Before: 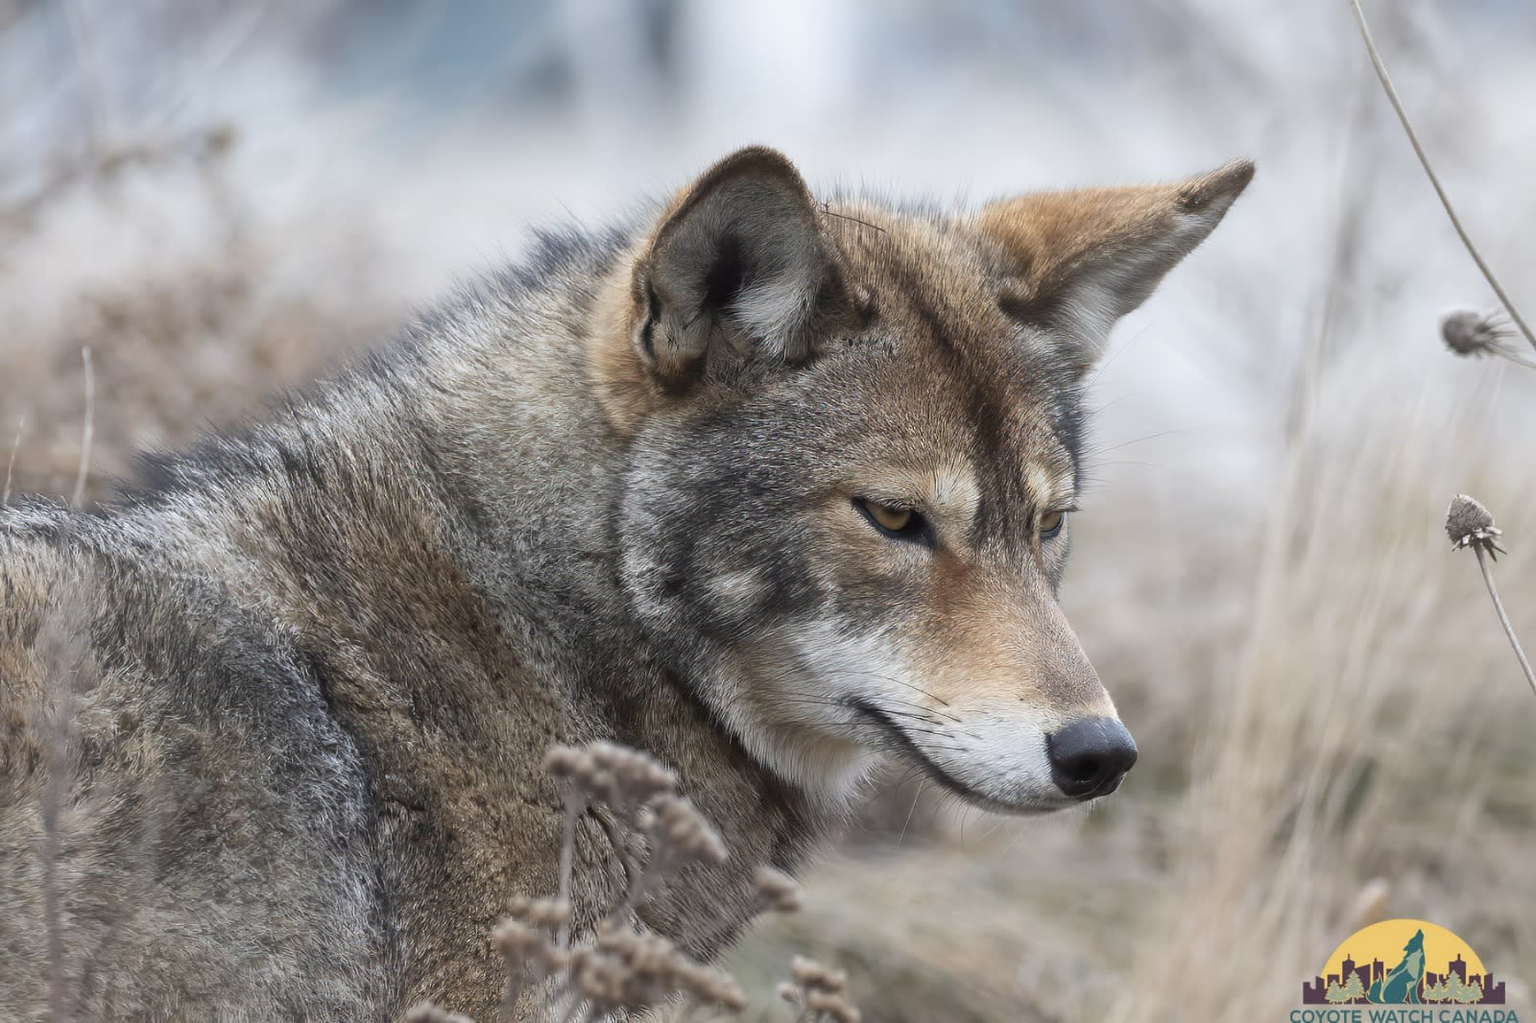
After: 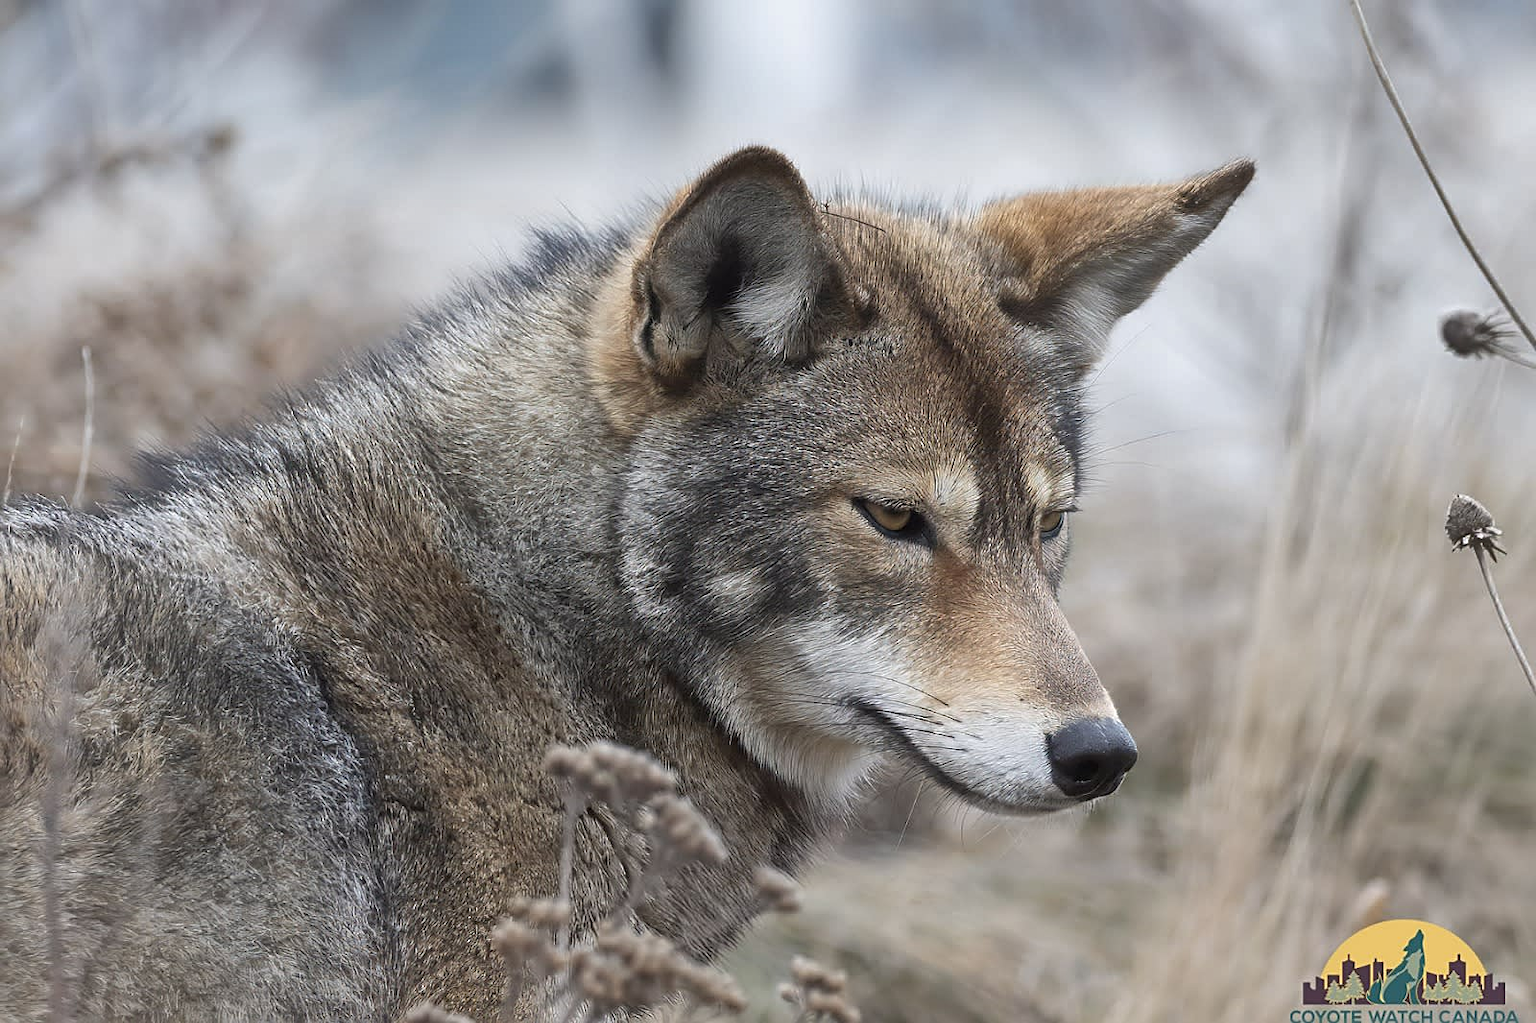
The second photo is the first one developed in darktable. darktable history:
sharpen: on, module defaults
shadows and highlights: shadows 24.89, highlights -48.15, soften with gaussian
